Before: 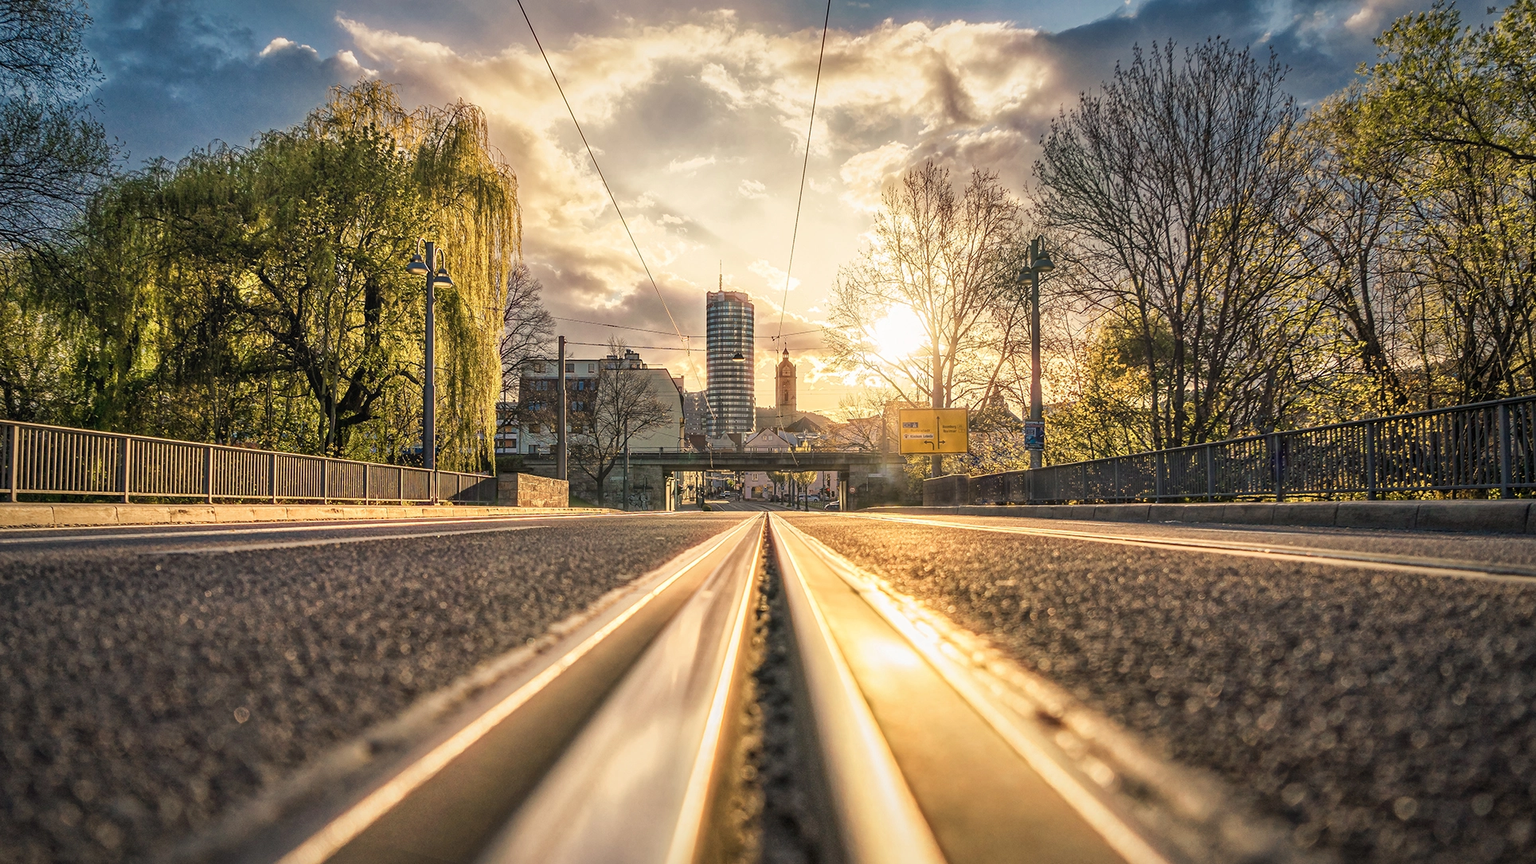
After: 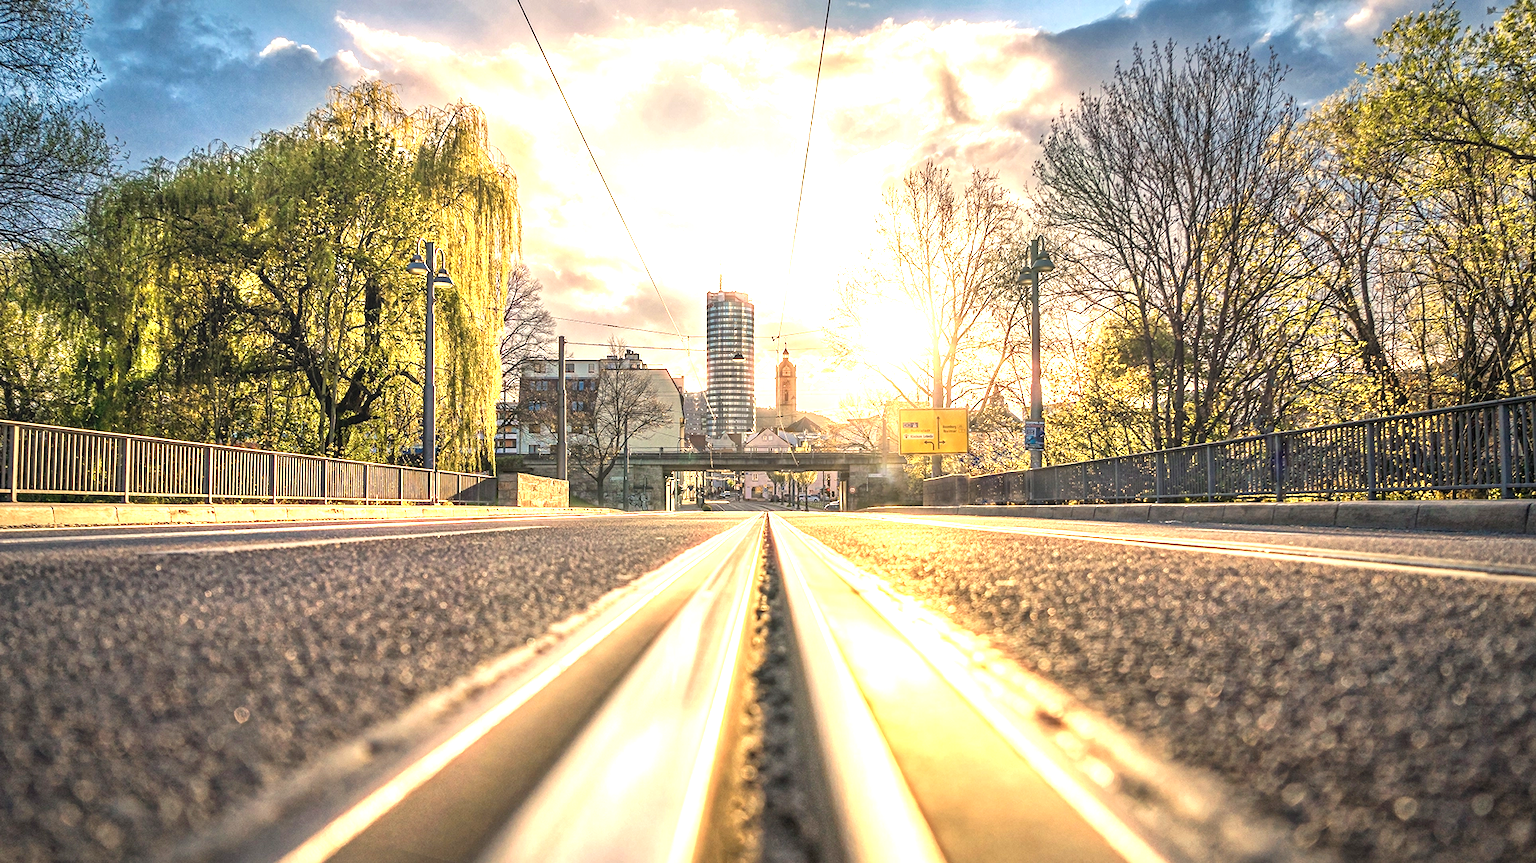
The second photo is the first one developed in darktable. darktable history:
exposure: black level correction 0, exposure 1.285 EV, compensate highlight preservation false
contrast equalizer: octaves 7, y [[0.5, 0.5, 0.472, 0.5, 0.5, 0.5], [0.5 ×6], [0.5 ×6], [0 ×6], [0 ×6]]
